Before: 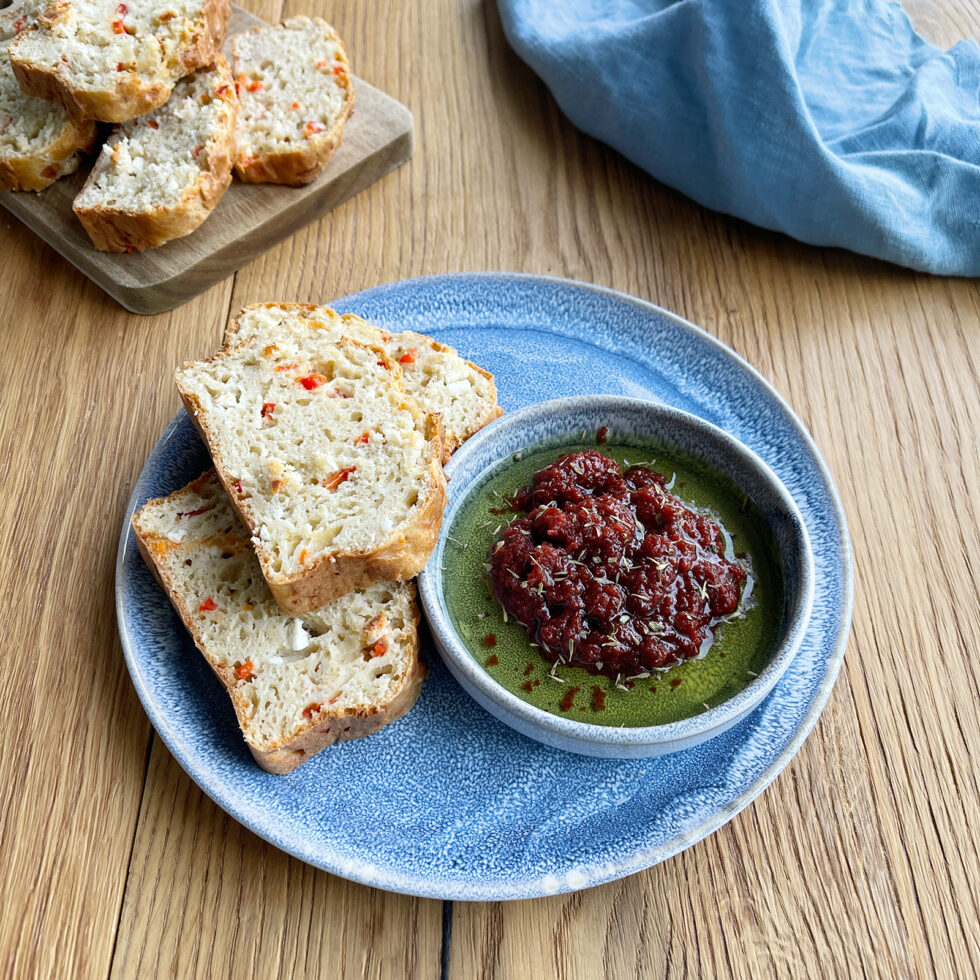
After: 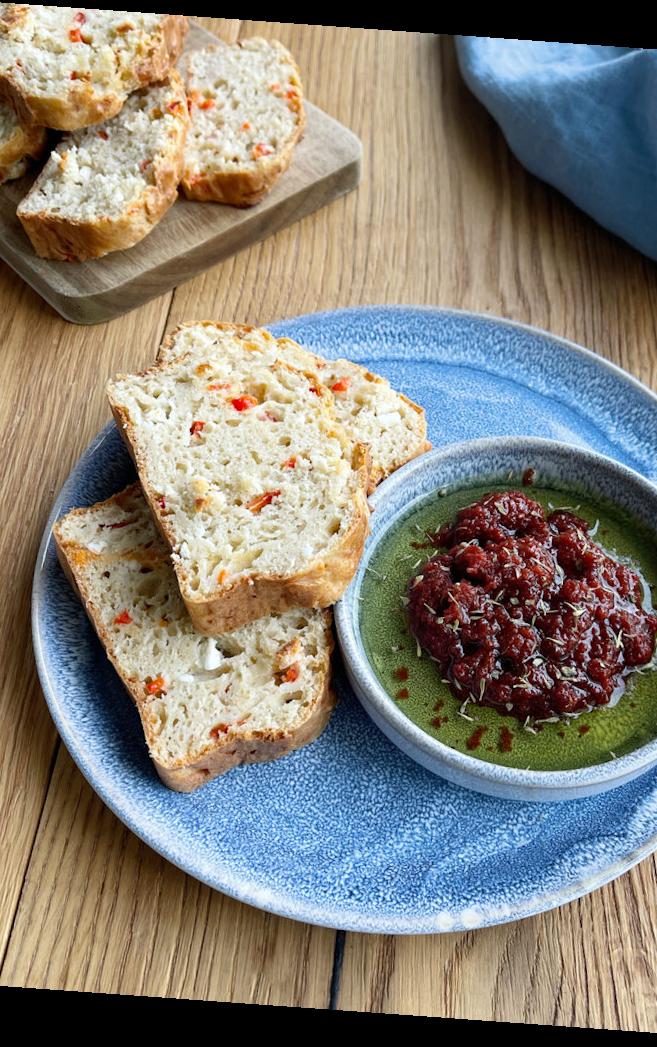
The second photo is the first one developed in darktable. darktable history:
white balance: emerald 1
crop: left 10.644%, right 26.528%
rotate and perspective: rotation 4.1°, automatic cropping off
